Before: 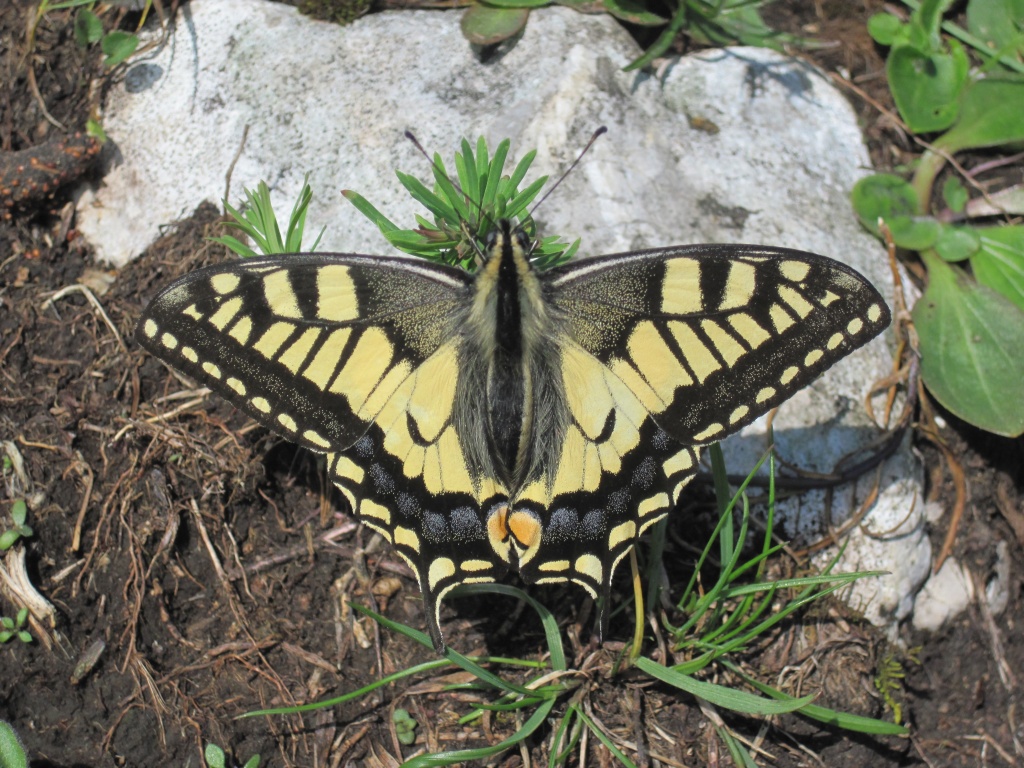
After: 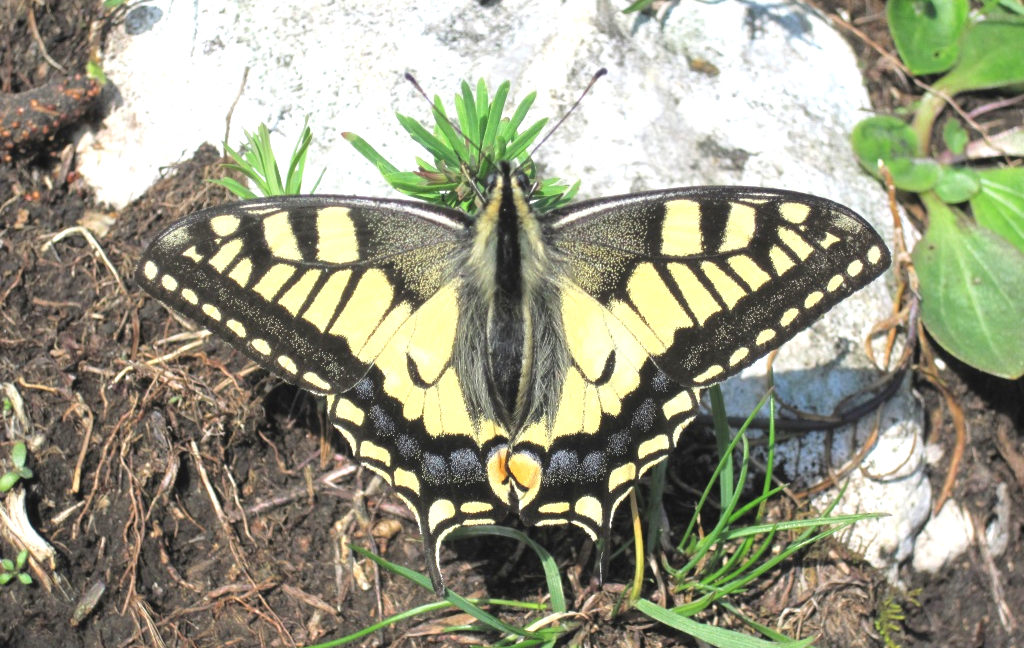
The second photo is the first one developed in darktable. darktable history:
crop: top 7.58%, bottom 7.932%
exposure: black level correction -0.001, exposure 0.909 EV, compensate exposure bias true, compensate highlight preservation false
